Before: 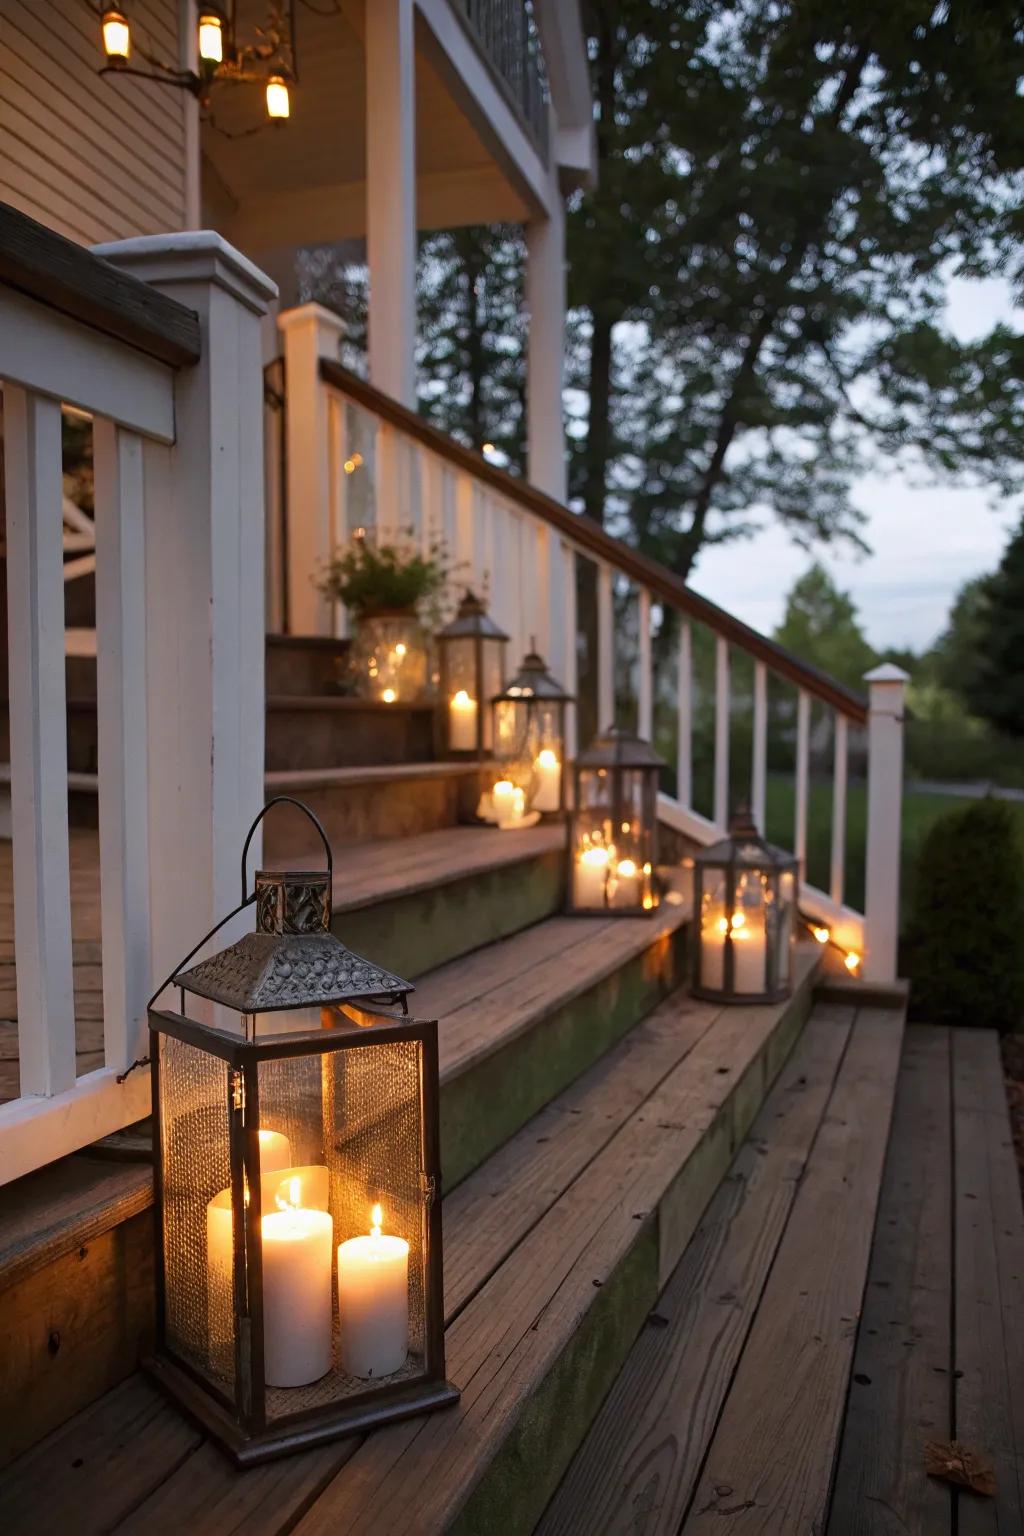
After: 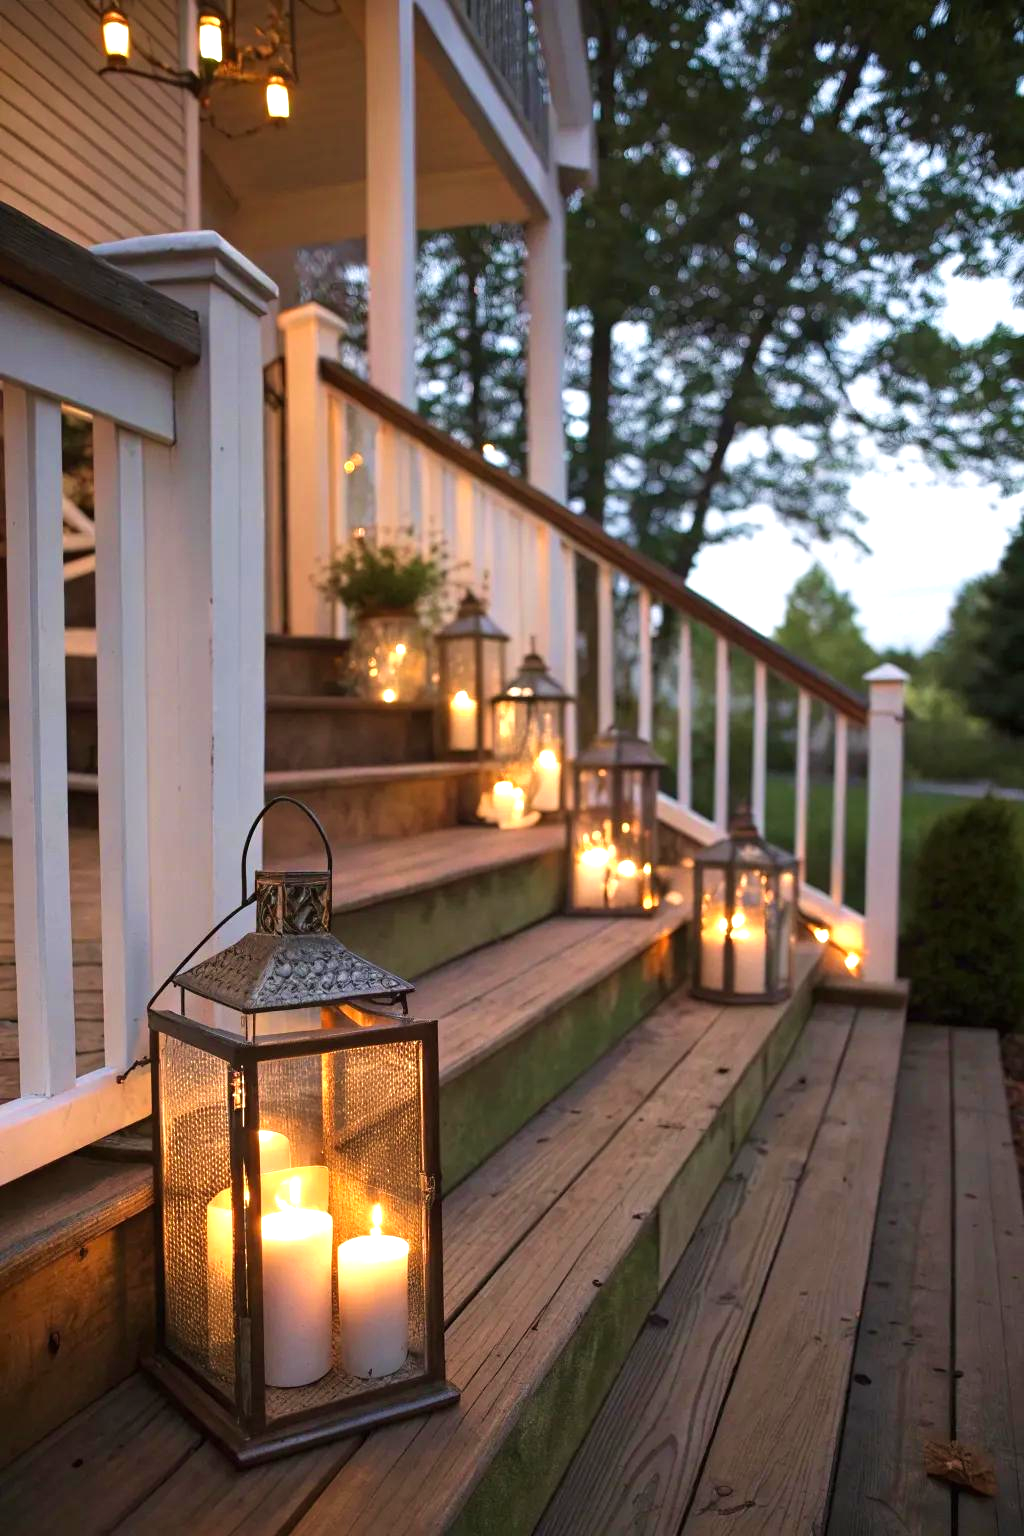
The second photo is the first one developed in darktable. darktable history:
exposure: black level correction 0, exposure 0.703 EV, compensate highlight preservation false
velvia: on, module defaults
